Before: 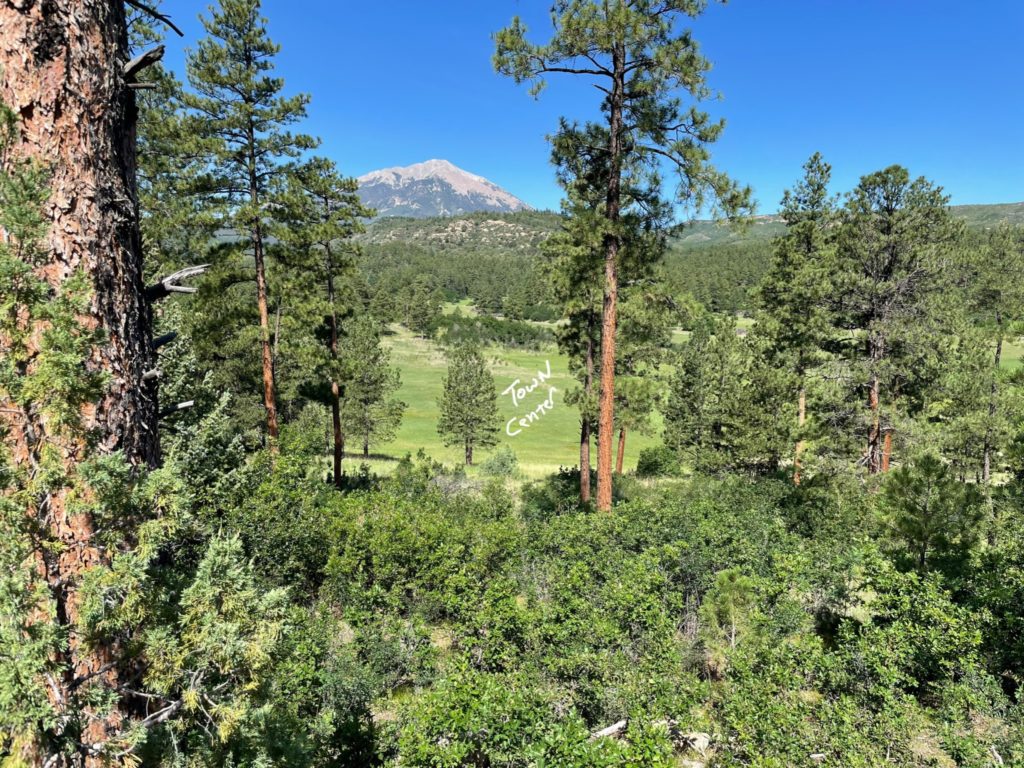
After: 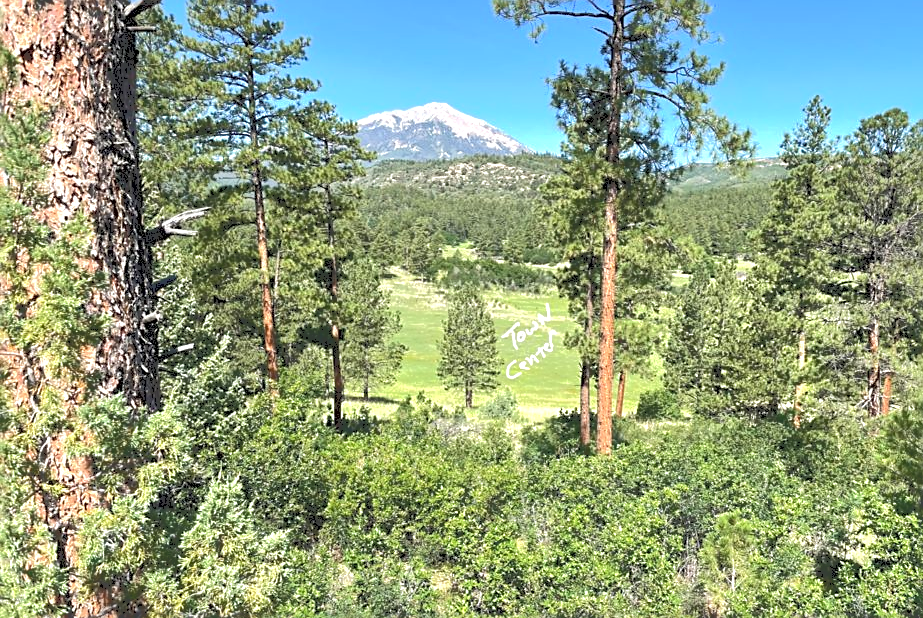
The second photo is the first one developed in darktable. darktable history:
sharpen: on, module defaults
local contrast: mode bilateral grid, contrast 20, coarseness 100, detail 150%, midtone range 0.2
tone curve: curves: ch0 [(0, 0) (0.003, 0.264) (0.011, 0.264) (0.025, 0.265) (0.044, 0.269) (0.069, 0.273) (0.1, 0.28) (0.136, 0.292) (0.177, 0.309) (0.224, 0.336) (0.277, 0.371) (0.335, 0.412) (0.399, 0.469) (0.468, 0.533) (0.543, 0.595) (0.623, 0.66) (0.709, 0.73) (0.801, 0.8) (0.898, 0.854) (1, 1)], color space Lab, independent channels, preserve colors none
crop: top 7.501%, right 9.796%, bottom 11.977%
exposure: exposure 0.603 EV, compensate highlight preservation false
